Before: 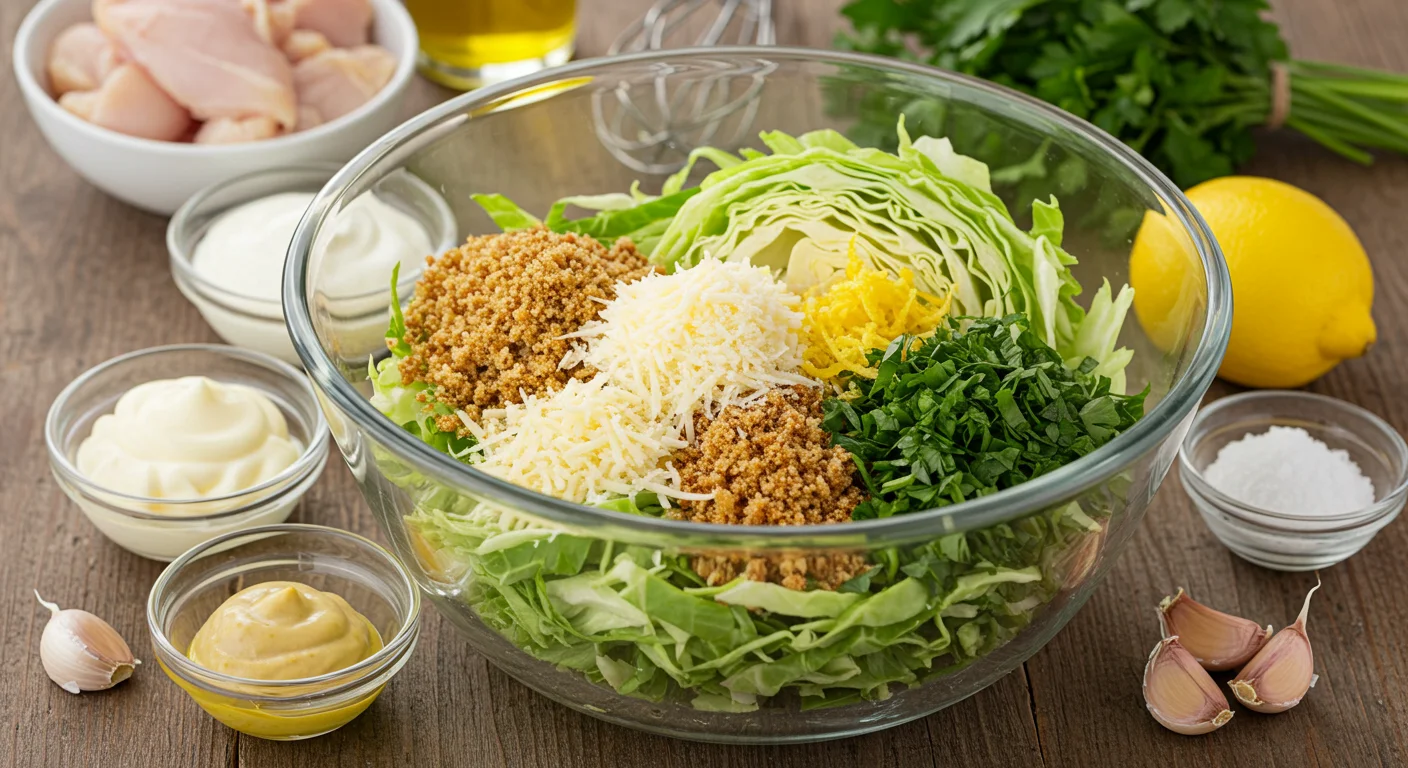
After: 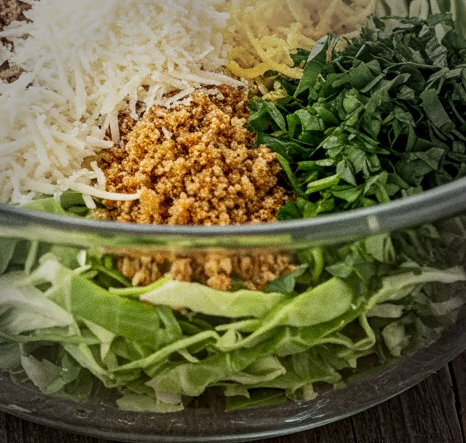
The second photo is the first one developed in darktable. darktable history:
contrast brightness saturation: contrast 0.07
vignetting: fall-off start 64.63%, center (-0.034, 0.148), width/height ratio 0.881
grain: coarseness 0.09 ISO
crop: left 40.878%, top 39.176%, right 25.993%, bottom 3.081%
local contrast: highlights 55%, shadows 52%, detail 130%, midtone range 0.452
